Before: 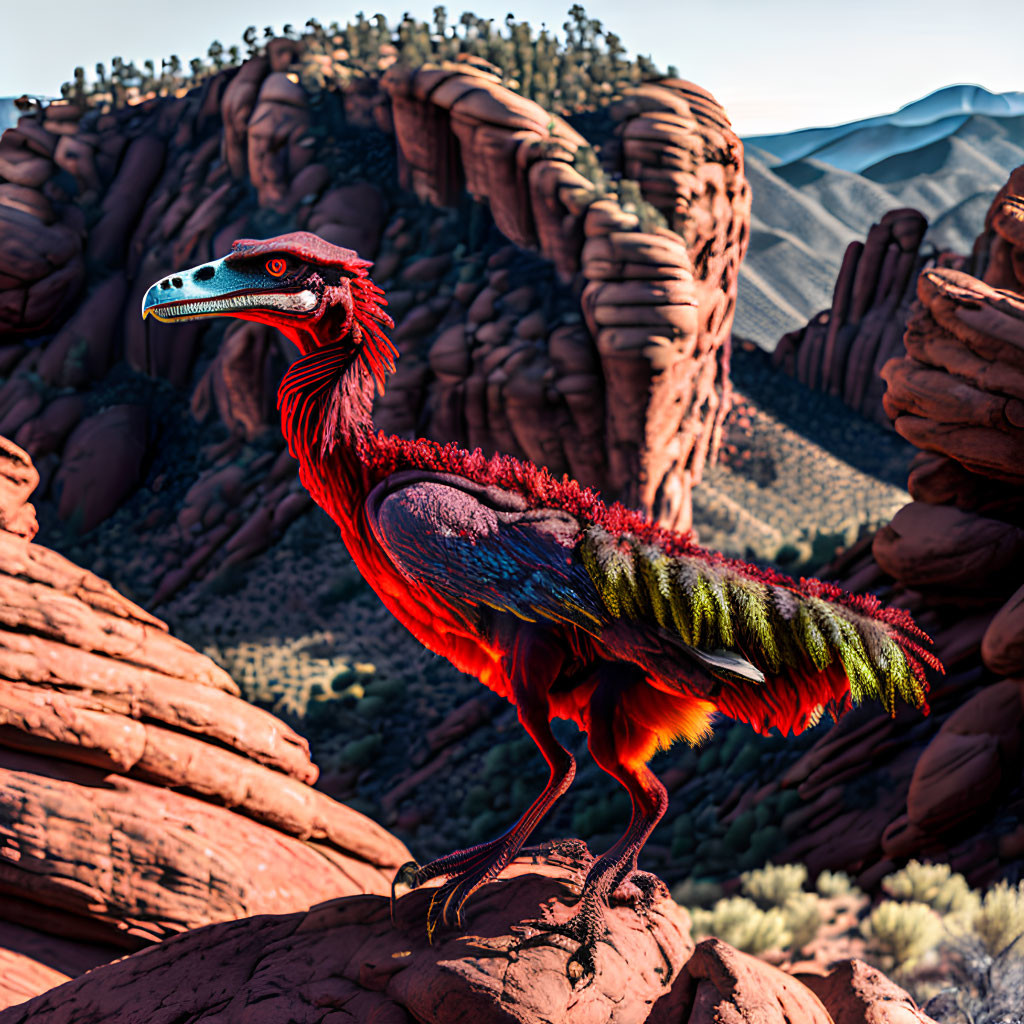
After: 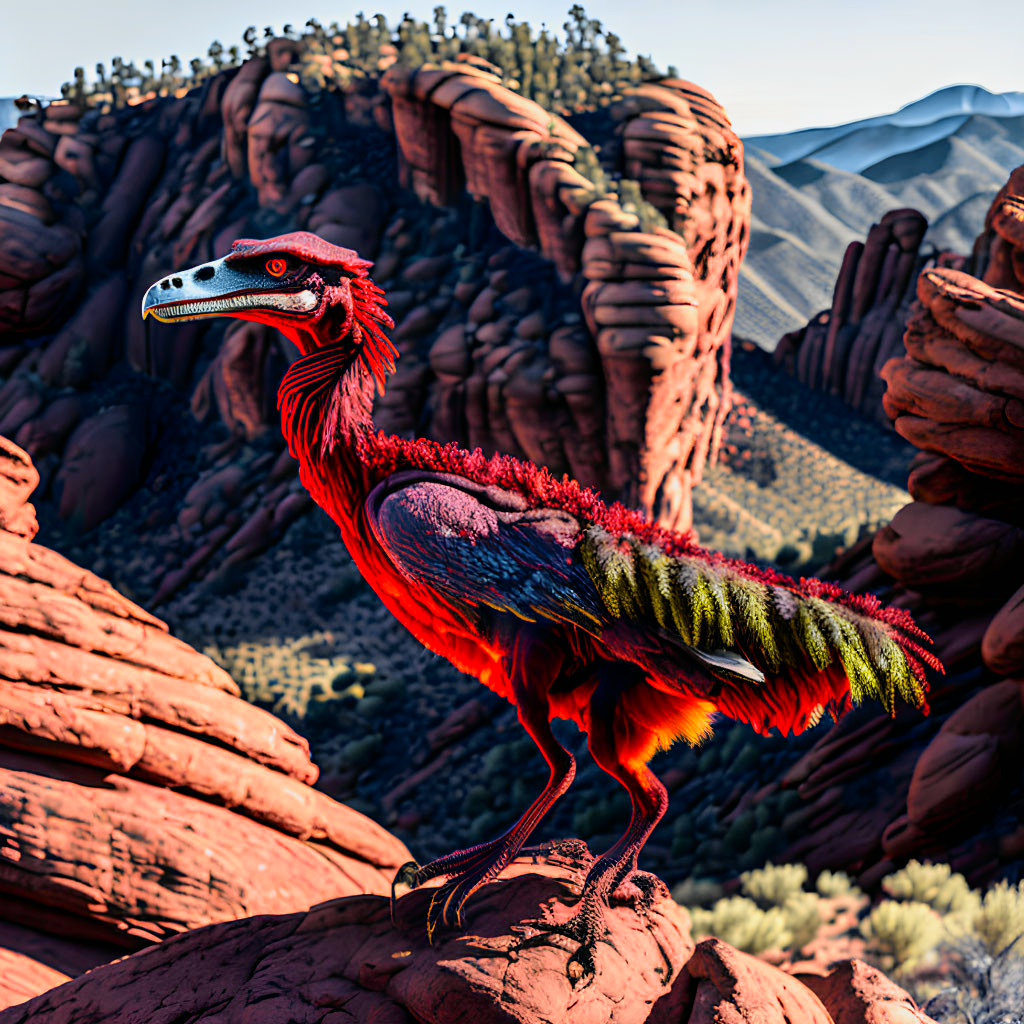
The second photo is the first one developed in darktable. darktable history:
tone curve: curves: ch0 [(0, 0) (0.07, 0.052) (0.23, 0.254) (0.486, 0.53) (0.822, 0.825) (0.994, 0.955)]; ch1 [(0, 0) (0.226, 0.261) (0.379, 0.442) (0.469, 0.472) (0.495, 0.495) (0.514, 0.504) (0.561, 0.568) (0.59, 0.612) (1, 1)]; ch2 [(0, 0) (0.269, 0.299) (0.459, 0.441) (0.498, 0.499) (0.523, 0.52) (0.551, 0.576) (0.629, 0.643) (0.659, 0.681) (0.718, 0.764) (1, 1)], color space Lab, independent channels, preserve colors none
